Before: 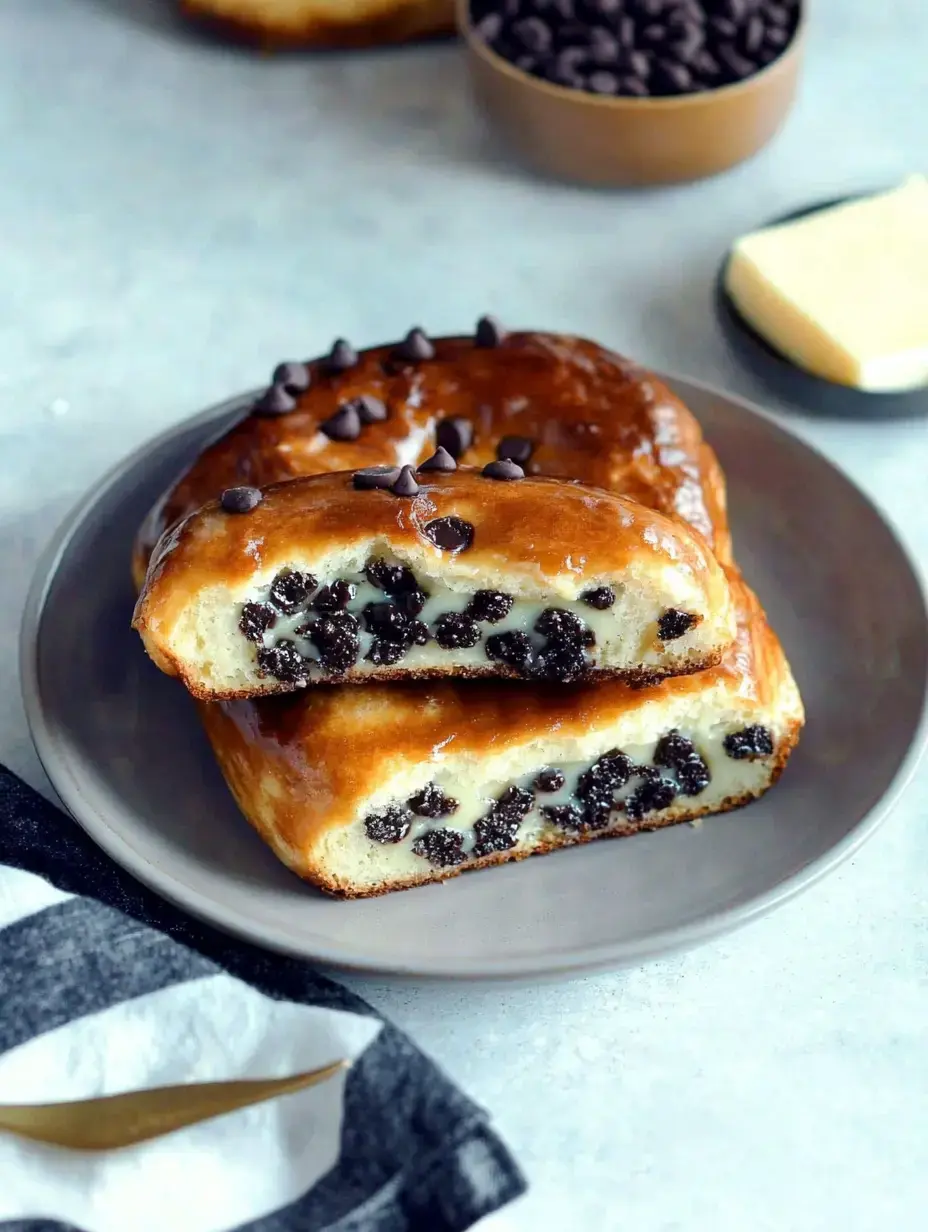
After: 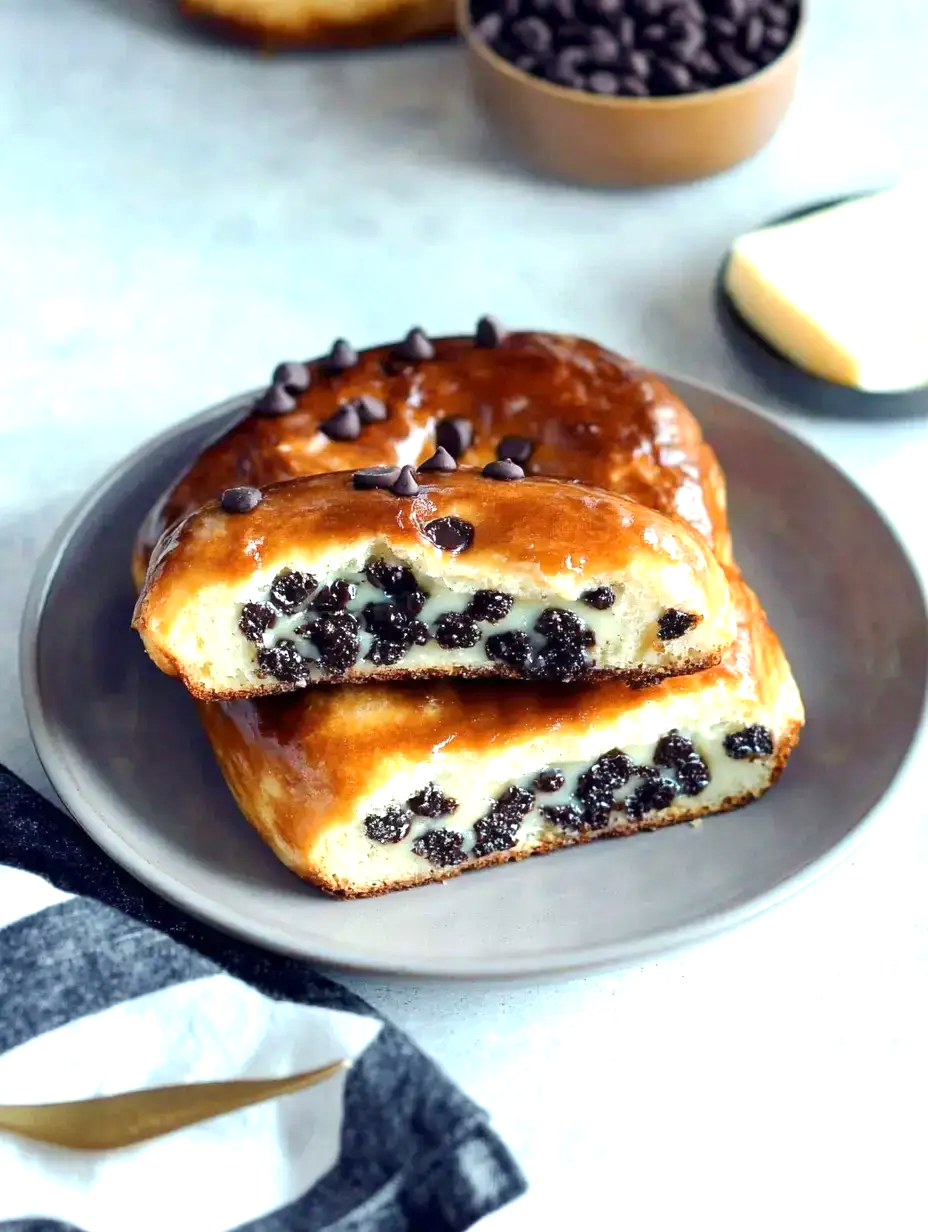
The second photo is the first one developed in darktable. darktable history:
exposure: exposure 0.573 EV, compensate highlight preservation false
